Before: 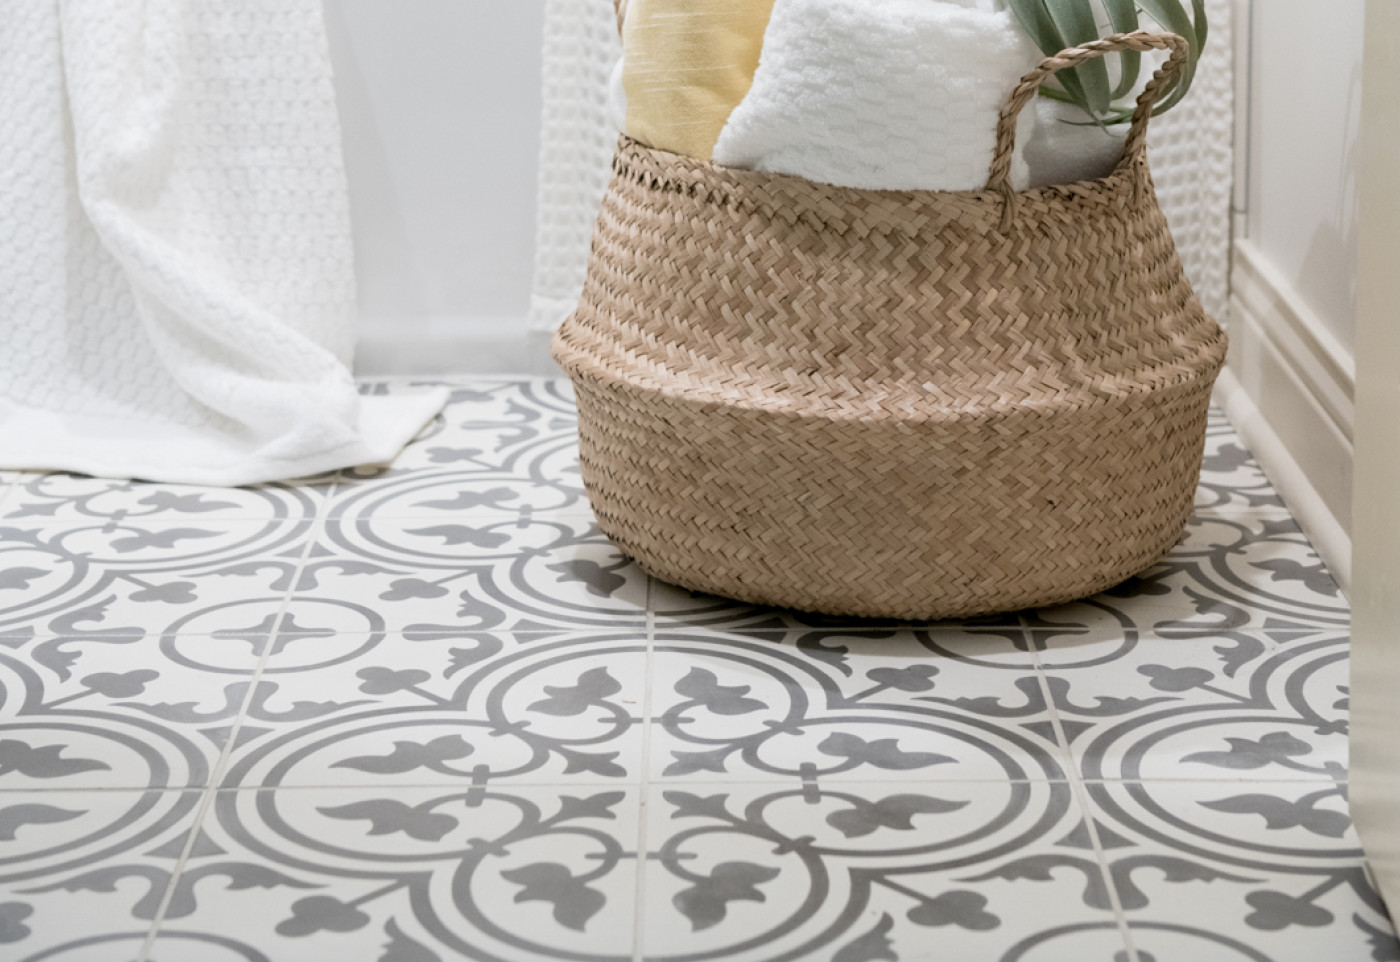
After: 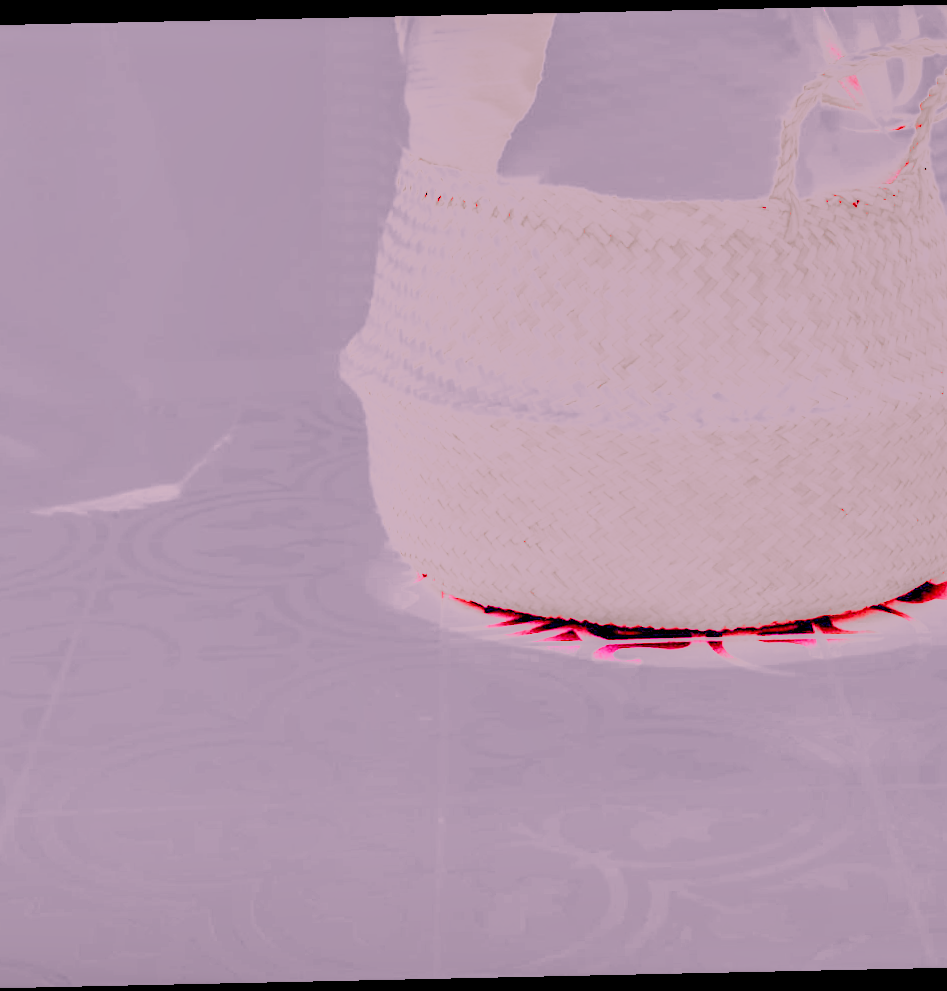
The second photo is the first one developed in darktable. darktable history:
crop and rotate: left 15.446%, right 17.836%
local contrast: highlights 65%, shadows 54%, detail 169%, midtone range 0.514
filmic rgb: middle gray luminance 2.5%, black relative exposure -10 EV, white relative exposure 7 EV, threshold 6 EV, dynamic range scaling 10%, target black luminance 0%, hardness 3.19, latitude 44.39%, contrast 0.682, highlights saturation mix 5%, shadows ↔ highlights balance 13.63%, add noise in highlights 0, color science v3 (2019), use custom middle-gray values true, iterations of high-quality reconstruction 0, contrast in highlights soft, enable highlight reconstruction true
tone equalizer: -8 EV -0.417 EV, -7 EV -0.389 EV, -6 EV -0.333 EV, -5 EV -0.222 EV, -3 EV 0.222 EV, -2 EV 0.333 EV, -1 EV 0.389 EV, +0 EV 0.417 EV, edges refinement/feathering 500, mask exposure compensation -1.57 EV, preserve details no
color contrast: green-magenta contrast 1.1, blue-yellow contrast 1.1, unbound 0
rotate and perspective: rotation -1.24°, automatic cropping off
white balance: red 8, blue 8
